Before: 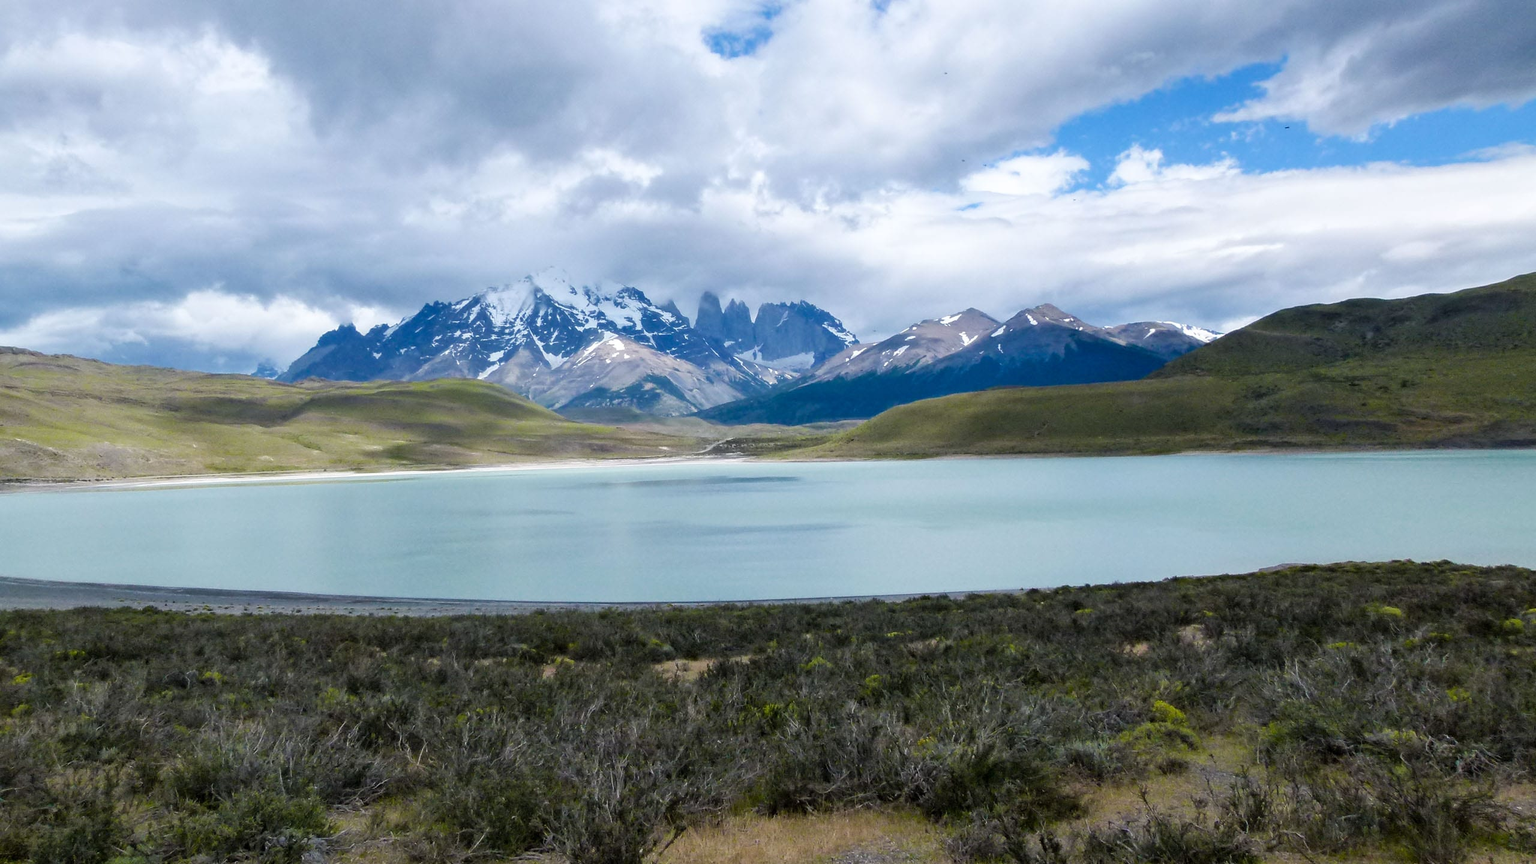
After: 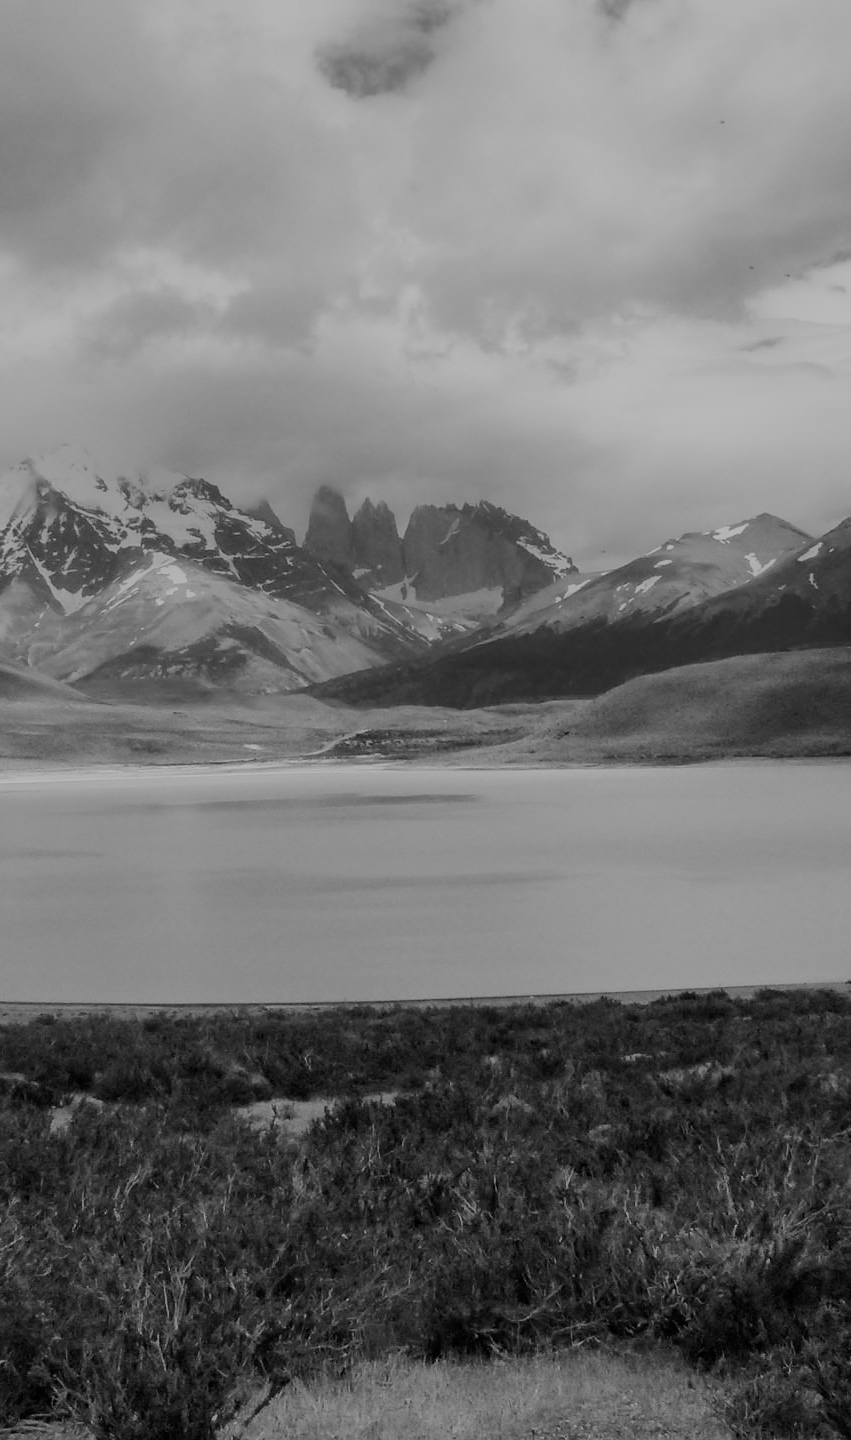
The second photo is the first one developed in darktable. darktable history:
monochrome: a 79.32, b 81.83, size 1.1
crop: left 33.36%, right 33.36%
tone curve: curves: ch0 [(0, 0) (0.071, 0.047) (0.266, 0.26) (0.483, 0.554) (0.753, 0.811) (1, 0.983)]; ch1 [(0, 0) (0.346, 0.307) (0.408, 0.387) (0.463, 0.465) (0.482, 0.493) (0.502, 0.5) (0.517, 0.502) (0.55, 0.548) (0.597, 0.61) (0.651, 0.698) (1, 1)]; ch2 [(0, 0) (0.346, 0.34) (0.434, 0.46) (0.485, 0.494) (0.5, 0.494) (0.517, 0.506) (0.526, 0.545) (0.583, 0.61) (0.625, 0.659) (1, 1)], color space Lab, independent channels, preserve colors none
